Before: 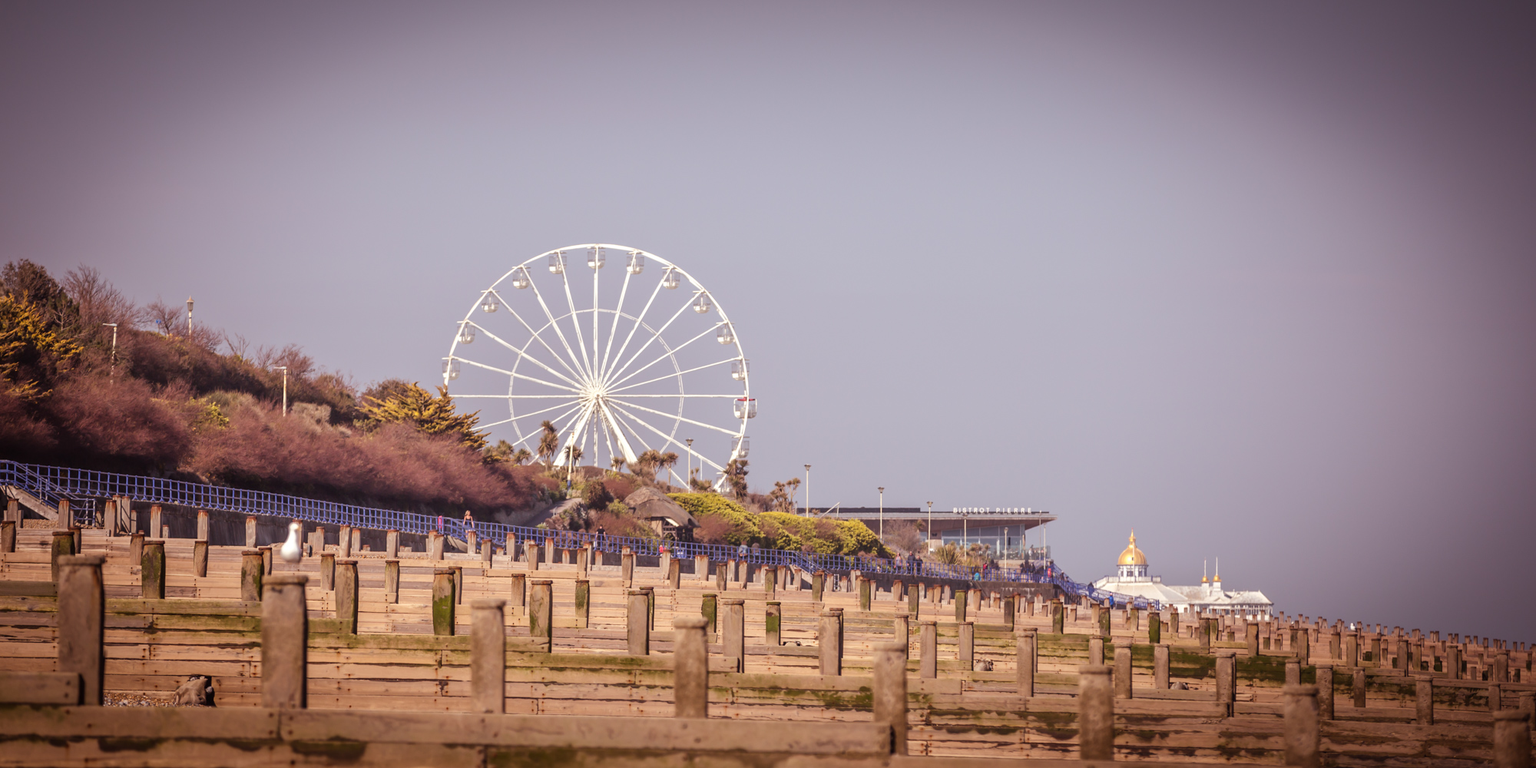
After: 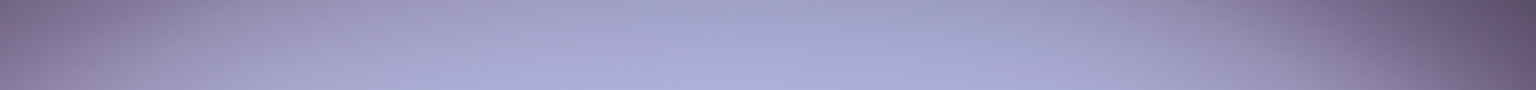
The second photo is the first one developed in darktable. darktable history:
crop and rotate: left 9.644%, top 9.491%, right 6.021%, bottom 80.509%
white balance: red 0.967, blue 1.119, emerald 0.756
